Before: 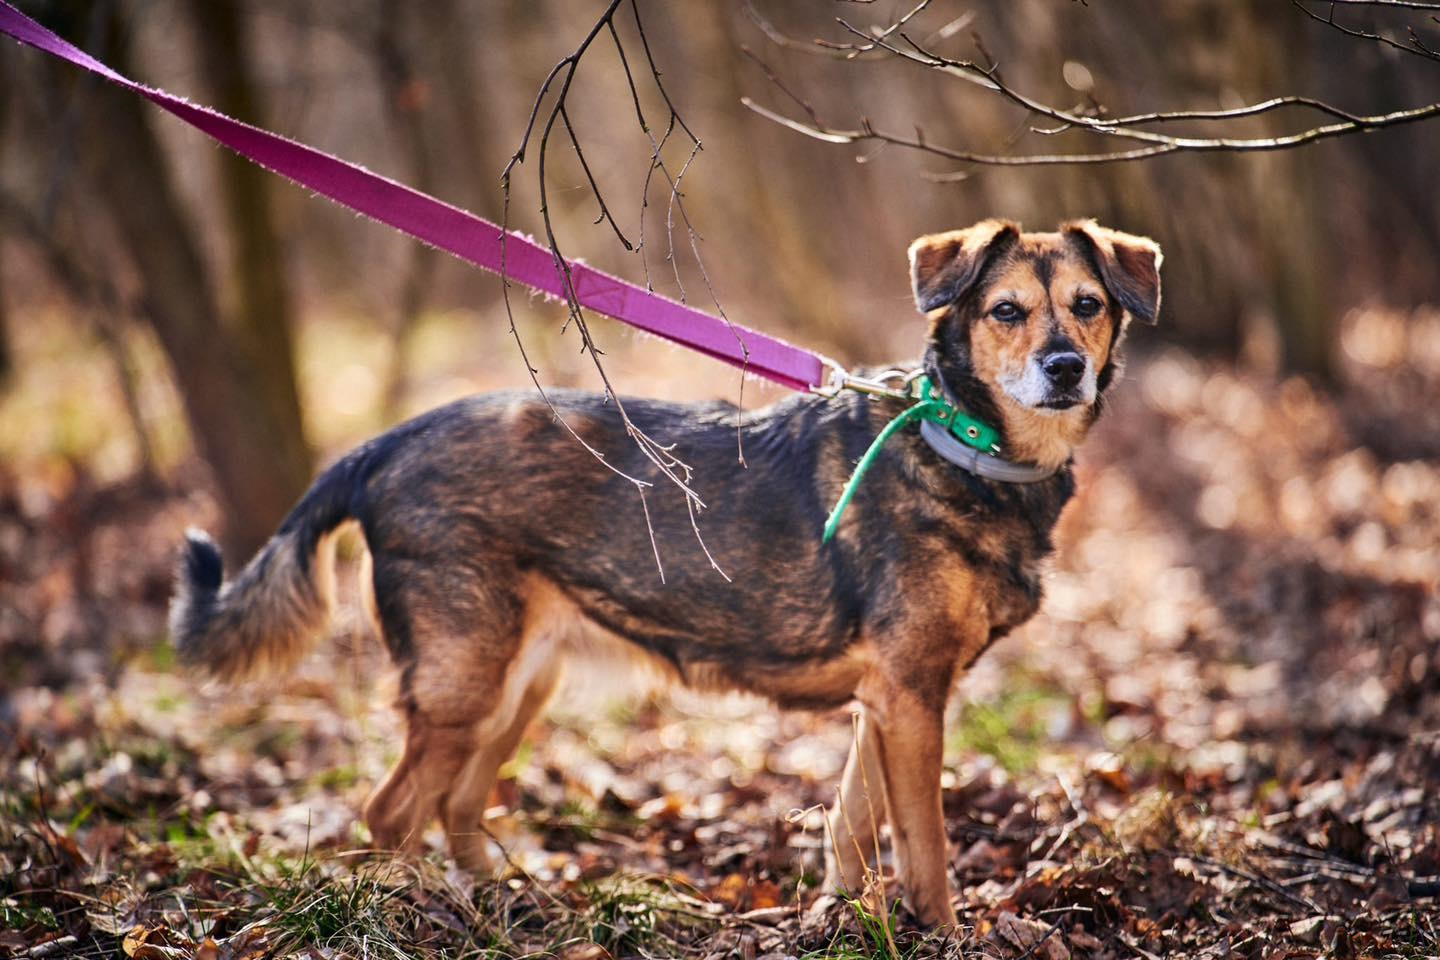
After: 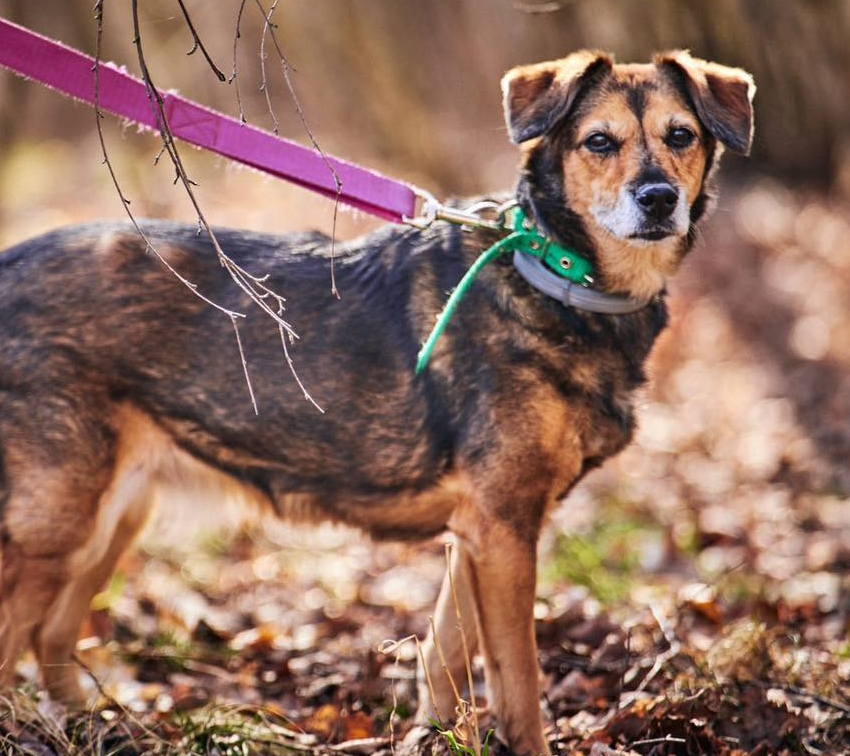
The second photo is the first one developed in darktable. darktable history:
crop and rotate: left 28.299%, top 17.643%, right 12.652%, bottom 3.57%
